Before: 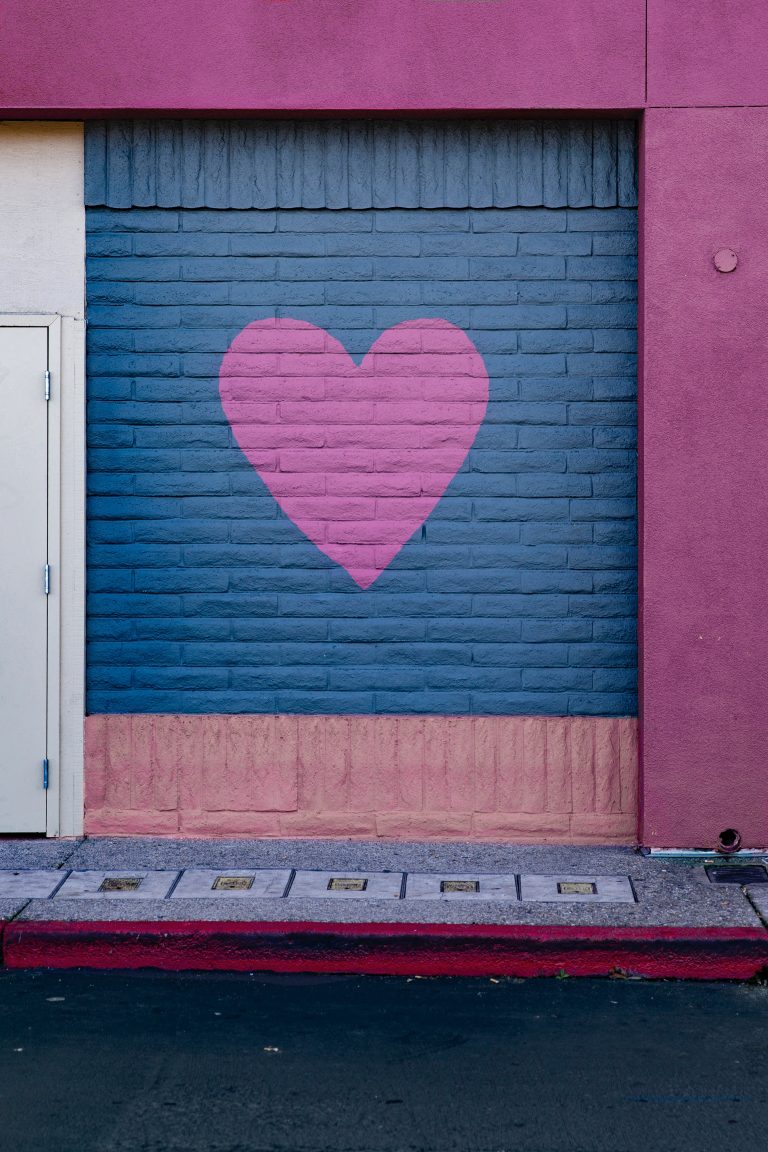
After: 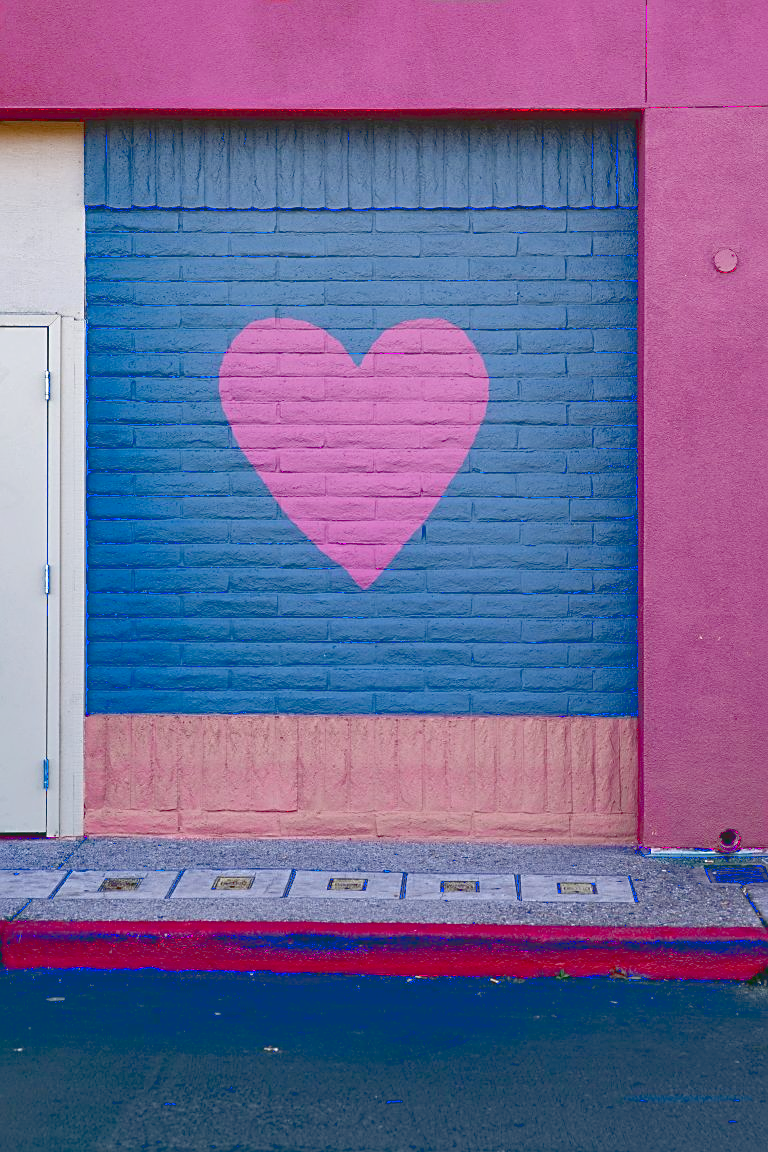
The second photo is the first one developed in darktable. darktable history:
tone curve: curves: ch0 [(0, 0.137) (1, 1)], color space Lab, linked channels, preserve colors none
sharpen: on, module defaults
